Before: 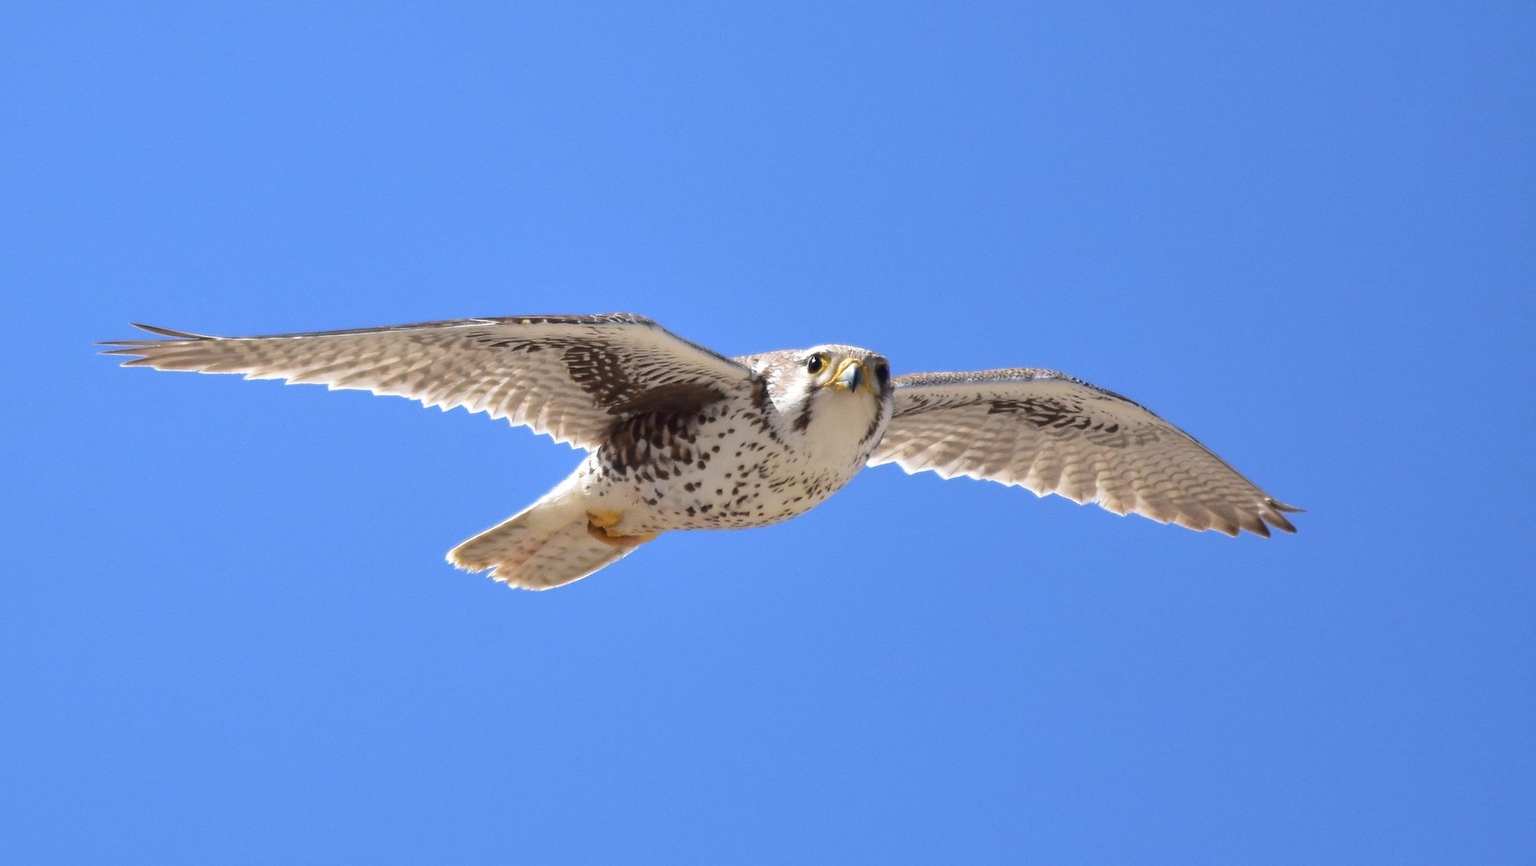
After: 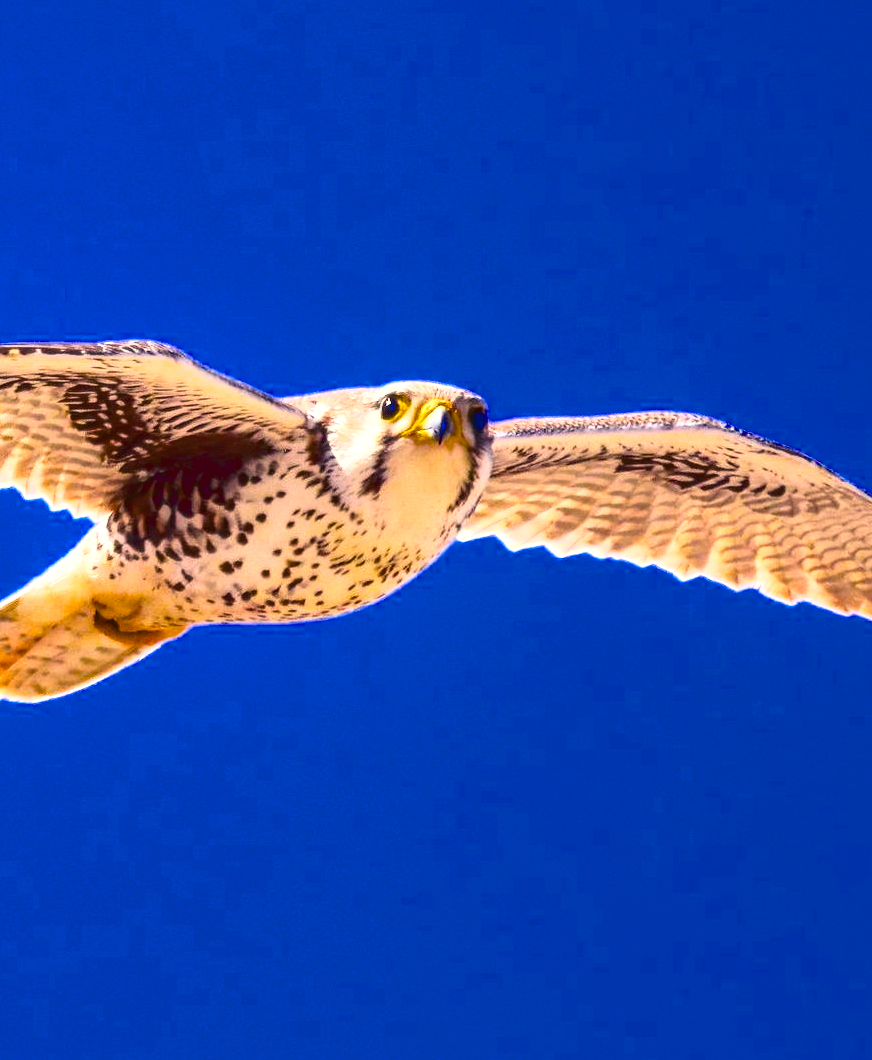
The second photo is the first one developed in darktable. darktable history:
crop: left 33.572%, top 5.948%, right 22.818%
color balance rgb: shadows lift › luminance 0.72%, shadows lift › chroma 6.821%, shadows lift › hue 302.24°, global offset › luminance -0.511%, linear chroma grading › global chroma 41.986%, perceptual saturation grading › global saturation 30.526%, perceptual brilliance grading › global brilliance 1.324%, perceptual brilliance grading › highlights 8.247%, perceptual brilliance grading › shadows -3.219%, global vibrance 10.673%, saturation formula JzAzBz (2021)
exposure: exposure 0.377 EV, compensate exposure bias true, compensate highlight preservation false
tone curve: curves: ch0 [(0, 0) (0.003, 0.063) (0.011, 0.063) (0.025, 0.063) (0.044, 0.066) (0.069, 0.071) (0.1, 0.09) (0.136, 0.116) (0.177, 0.144) (0.224, 0.192) (0.277, 0.246) (0.335, 0.311) (0.399, 0.399) (0.468, 0.49) (0.543, 0.589) (0.623, 0.709) (0.709, 0.827) (0.801, 0.918) (0.898, 0.969) (1, 1)], color space Lab, linked channels, preserve colors none
local contrast: on, module defaults
color correction: highlights a* 11.81, highlights b* 12.35
tone equalizer: on, module defaults
